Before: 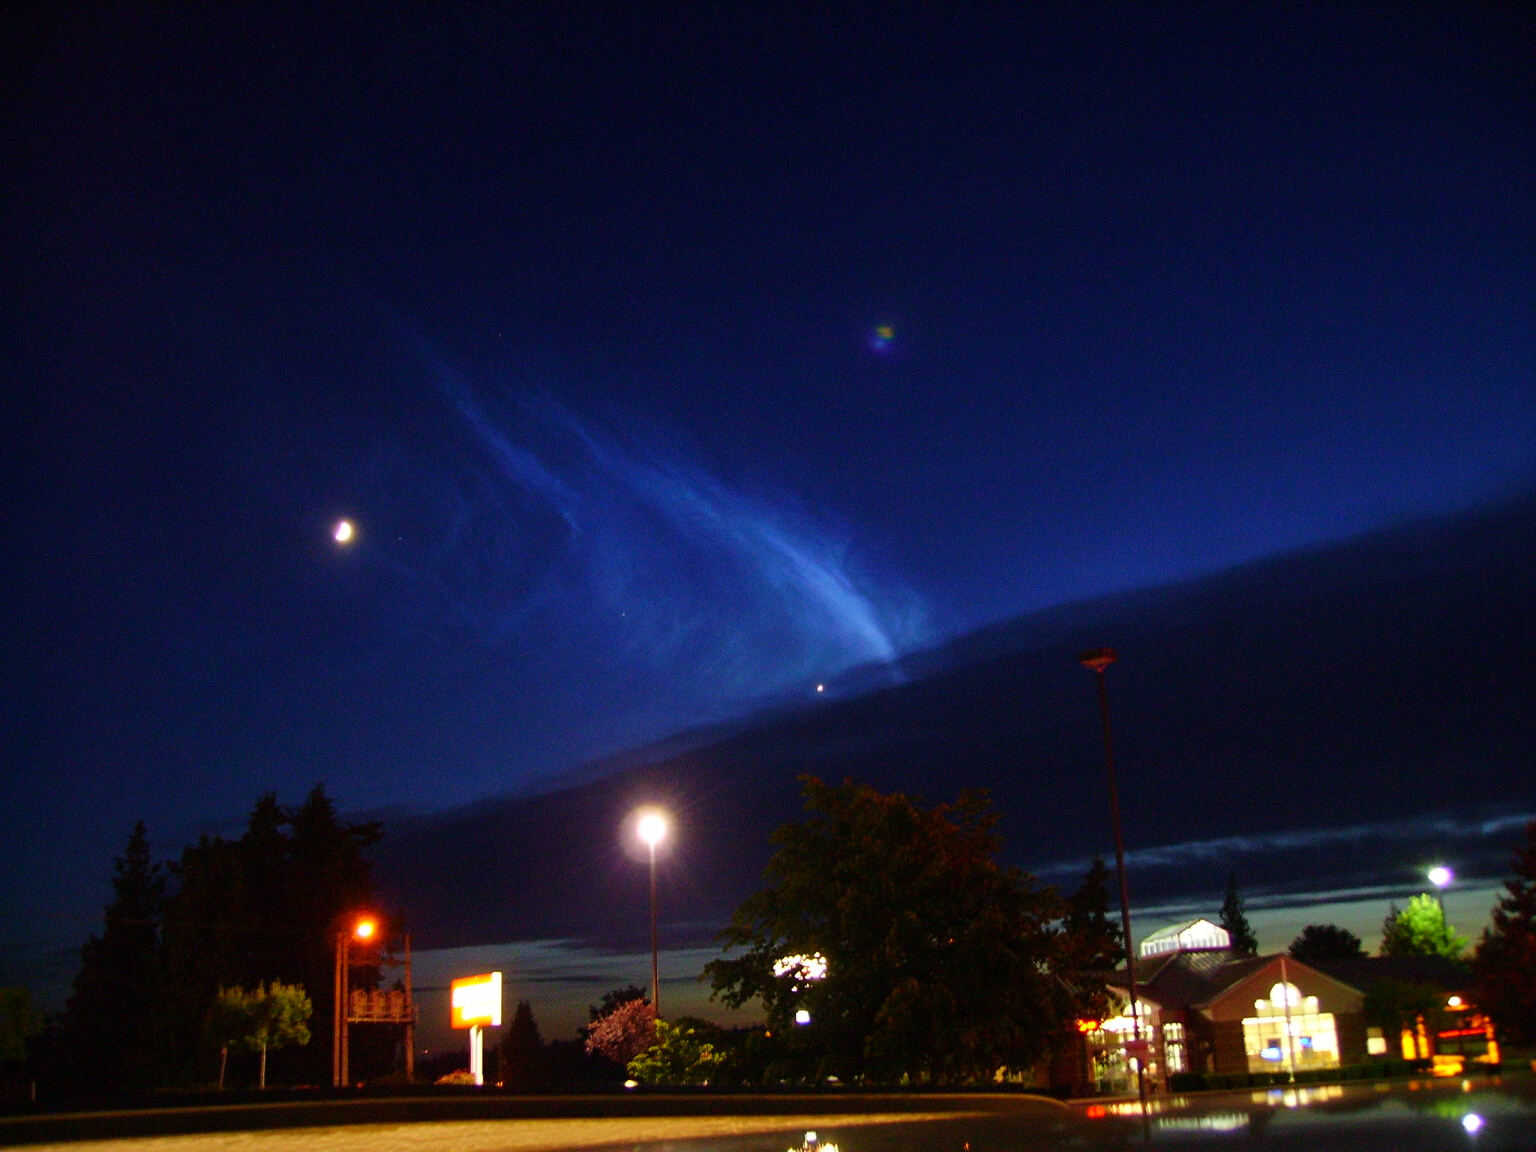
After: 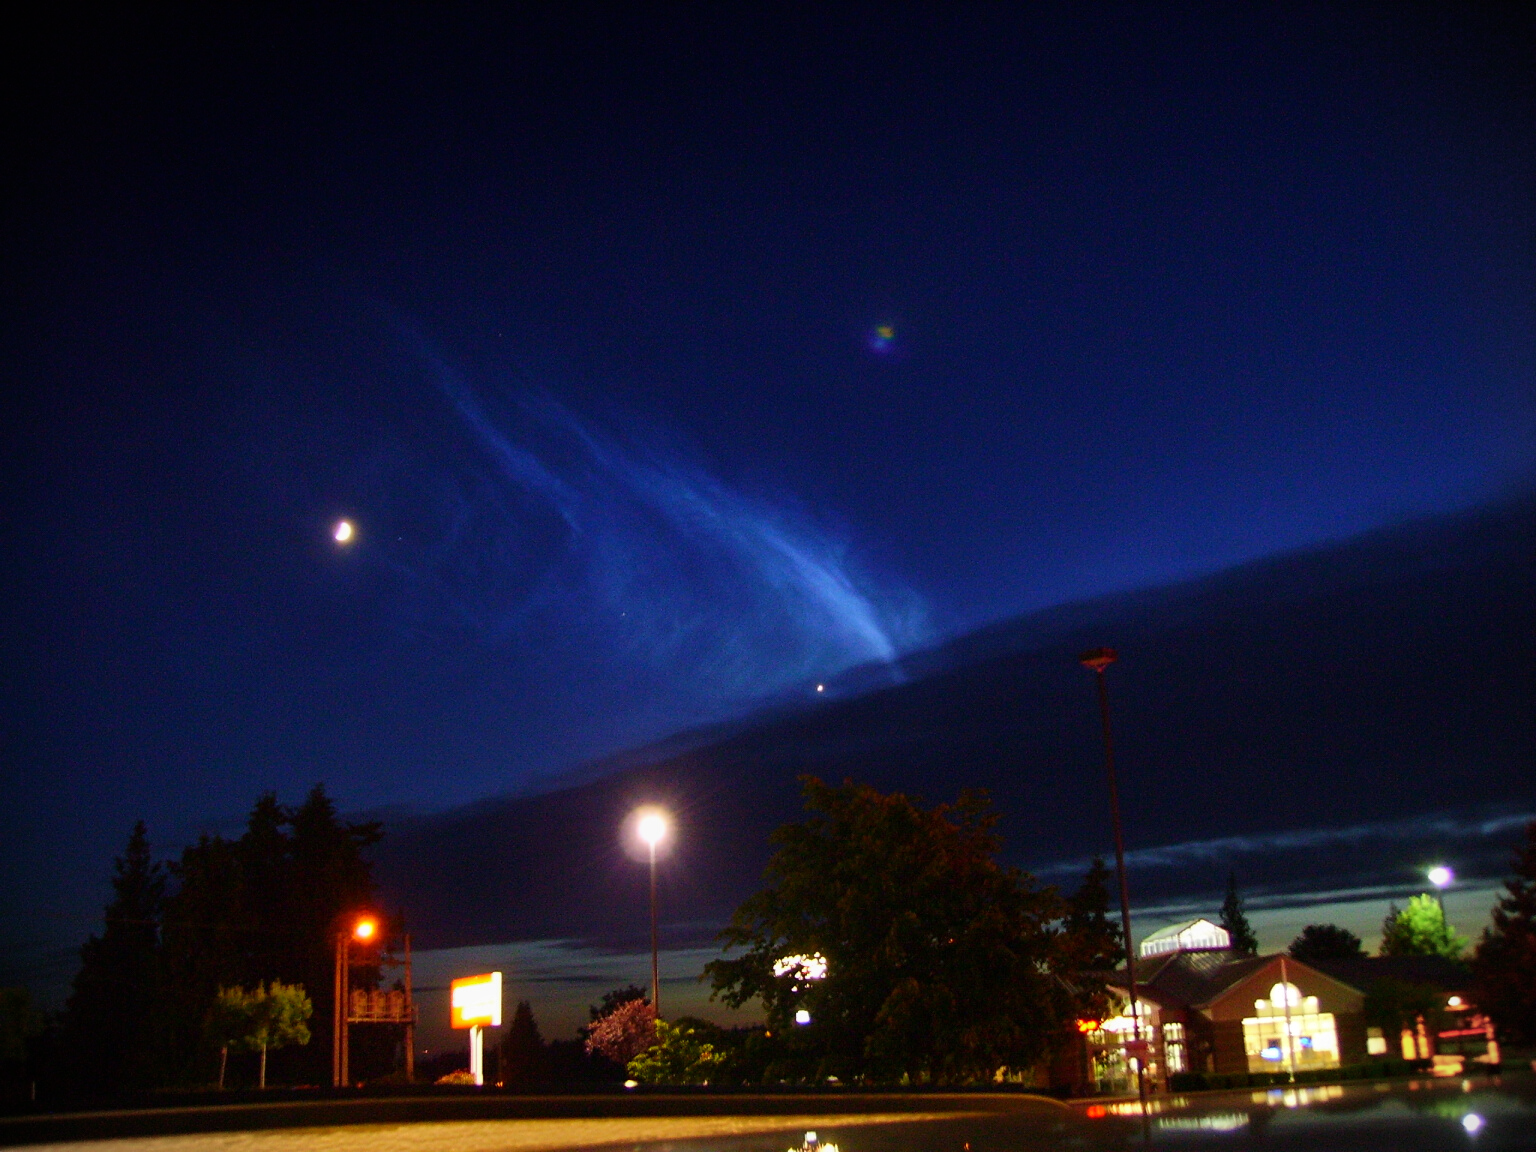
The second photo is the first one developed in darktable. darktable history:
tone equalizer: -8 EV -1.84 EV, -7 EV -1.16 EV, -6 EV -1.62 EV, smoothing diameter 25%, edges refinement/feathering 10, preserve details guided filter
vignetting: fall-off start 92.6%, brightness -0.52, saturation -0.51, center (-0.012, 0)
